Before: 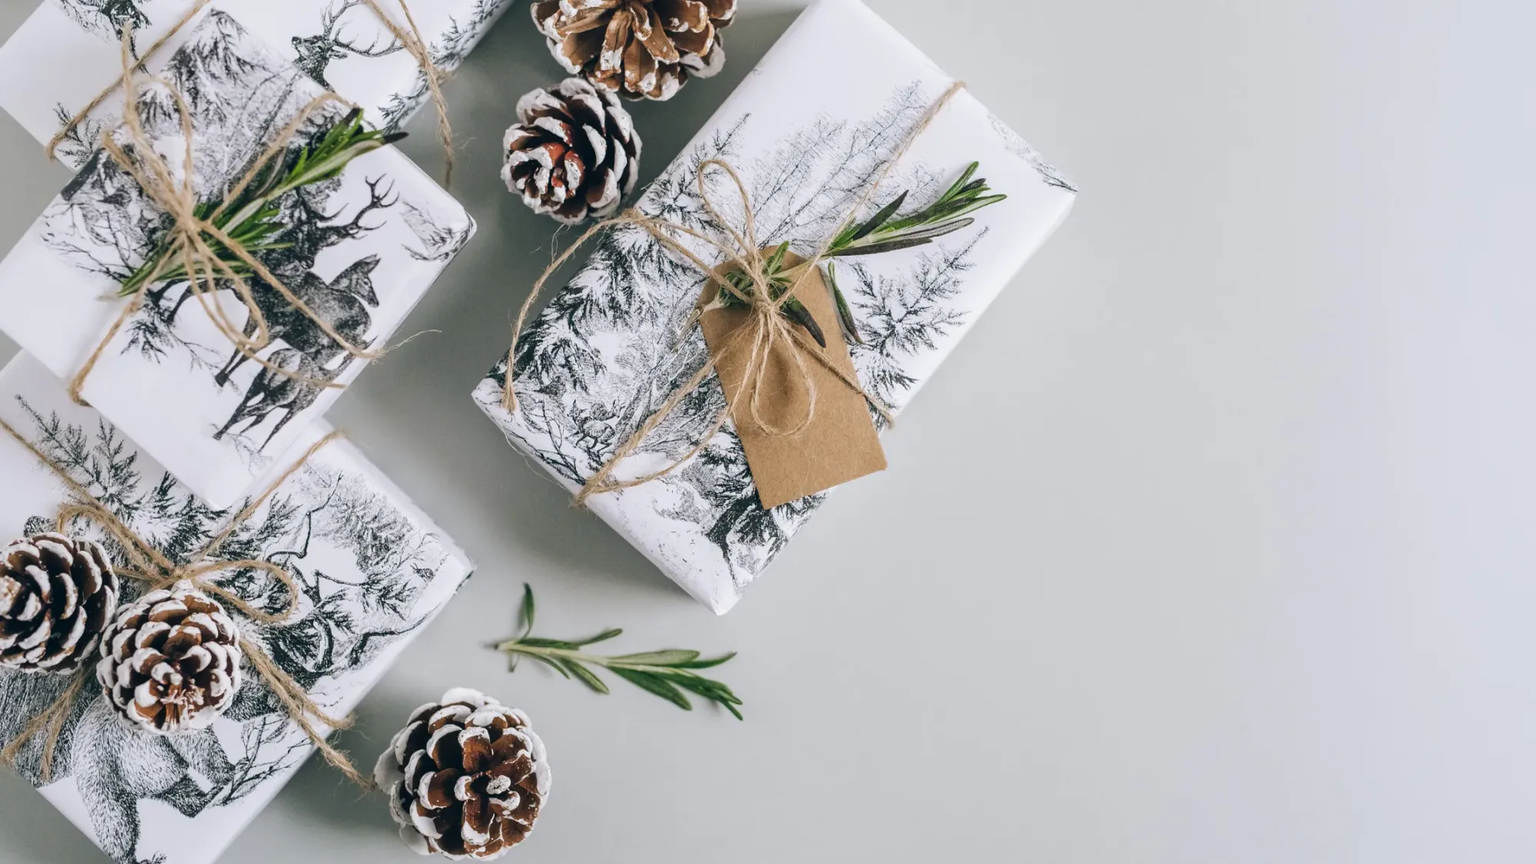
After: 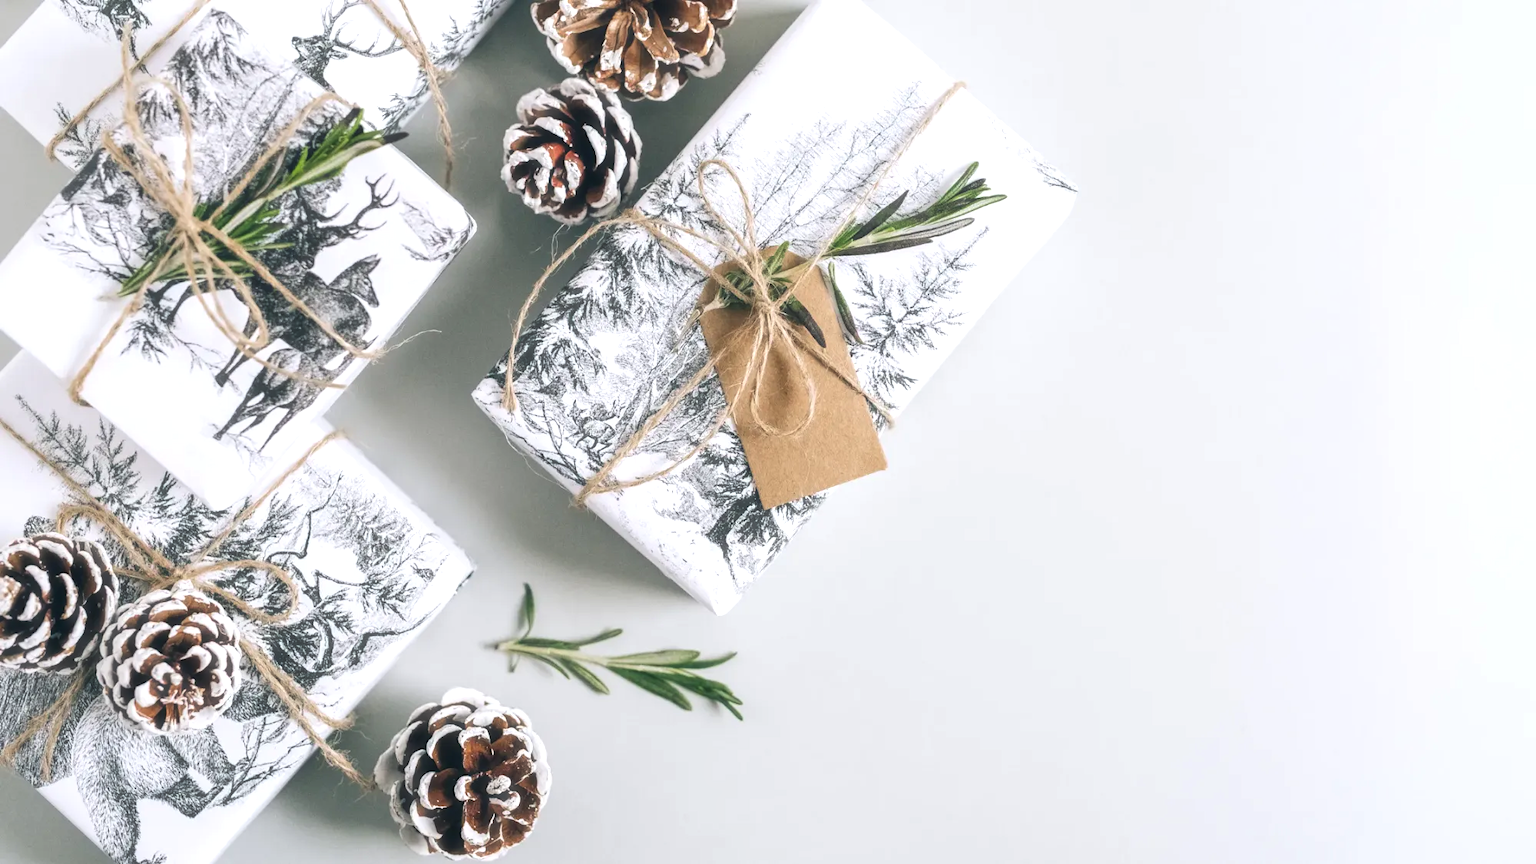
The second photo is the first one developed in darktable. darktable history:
exposure: black level correction 0, exposure 0.498 EV, compensate exposure bias true, compensate highlight preservation false
haze removal: strength -0.094, adaptive false
